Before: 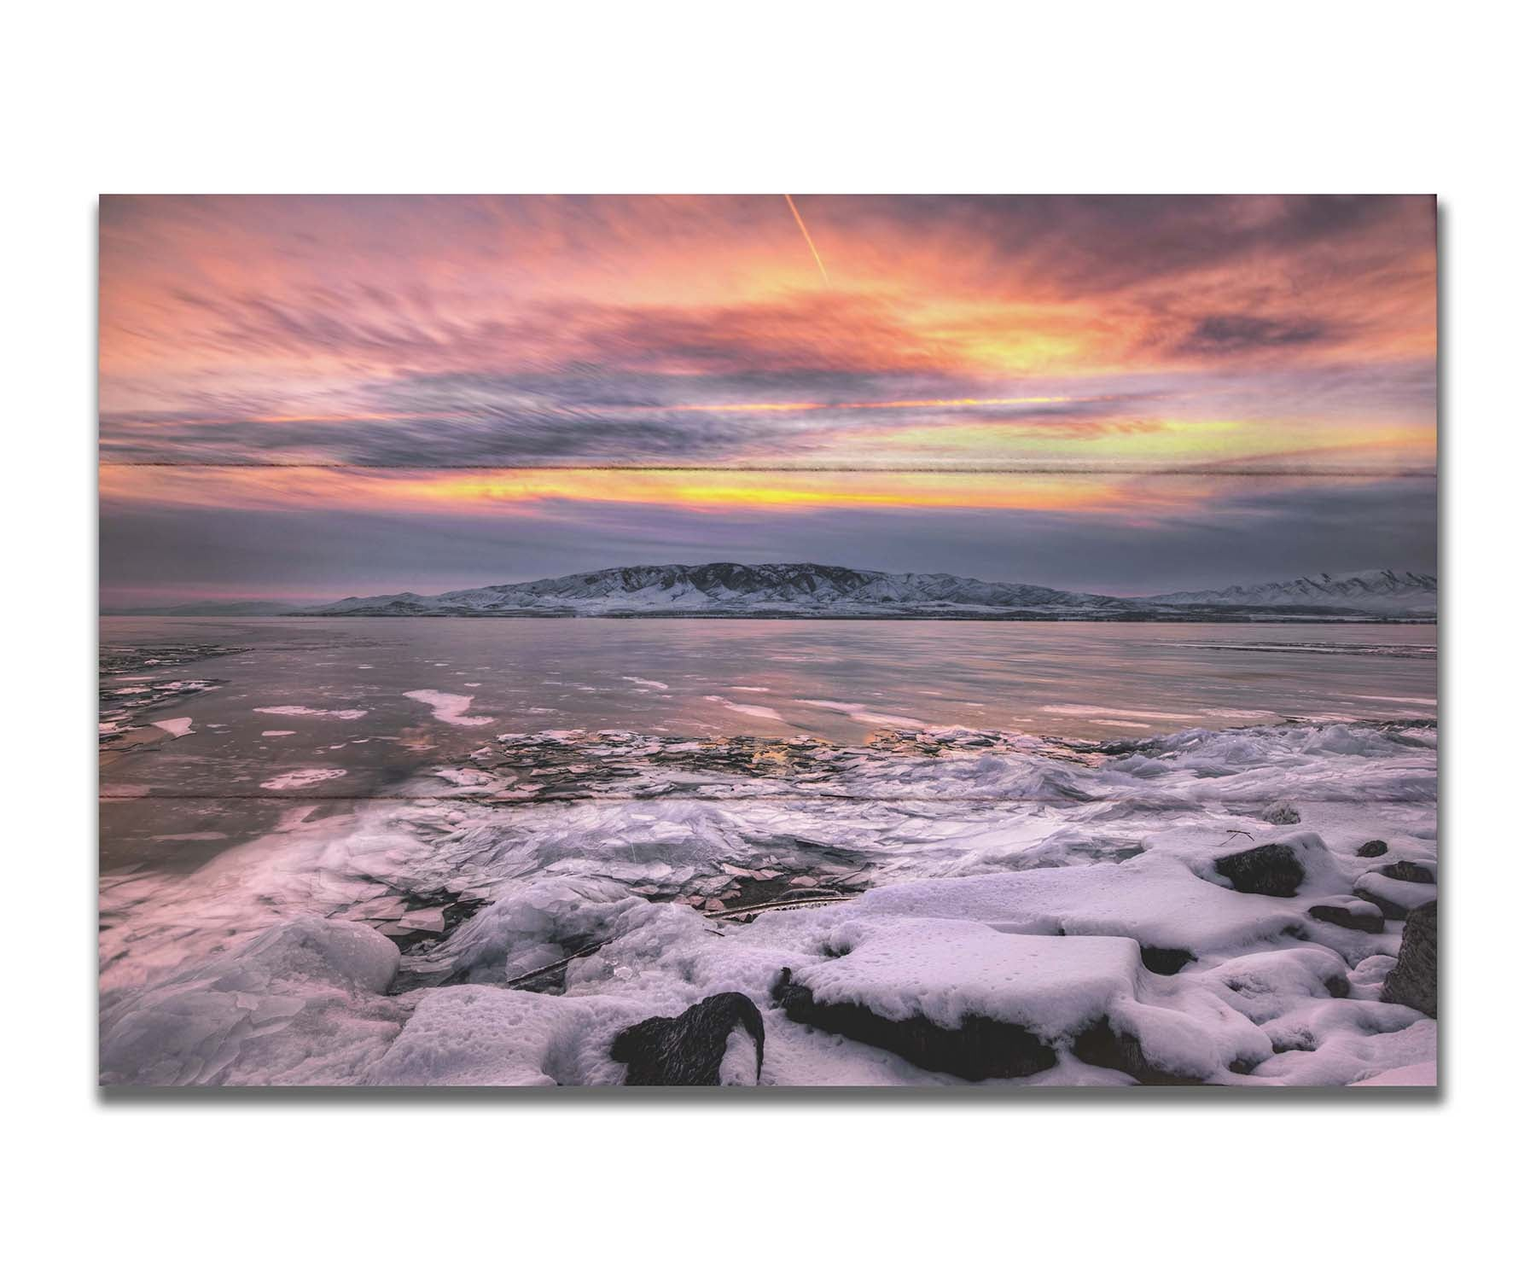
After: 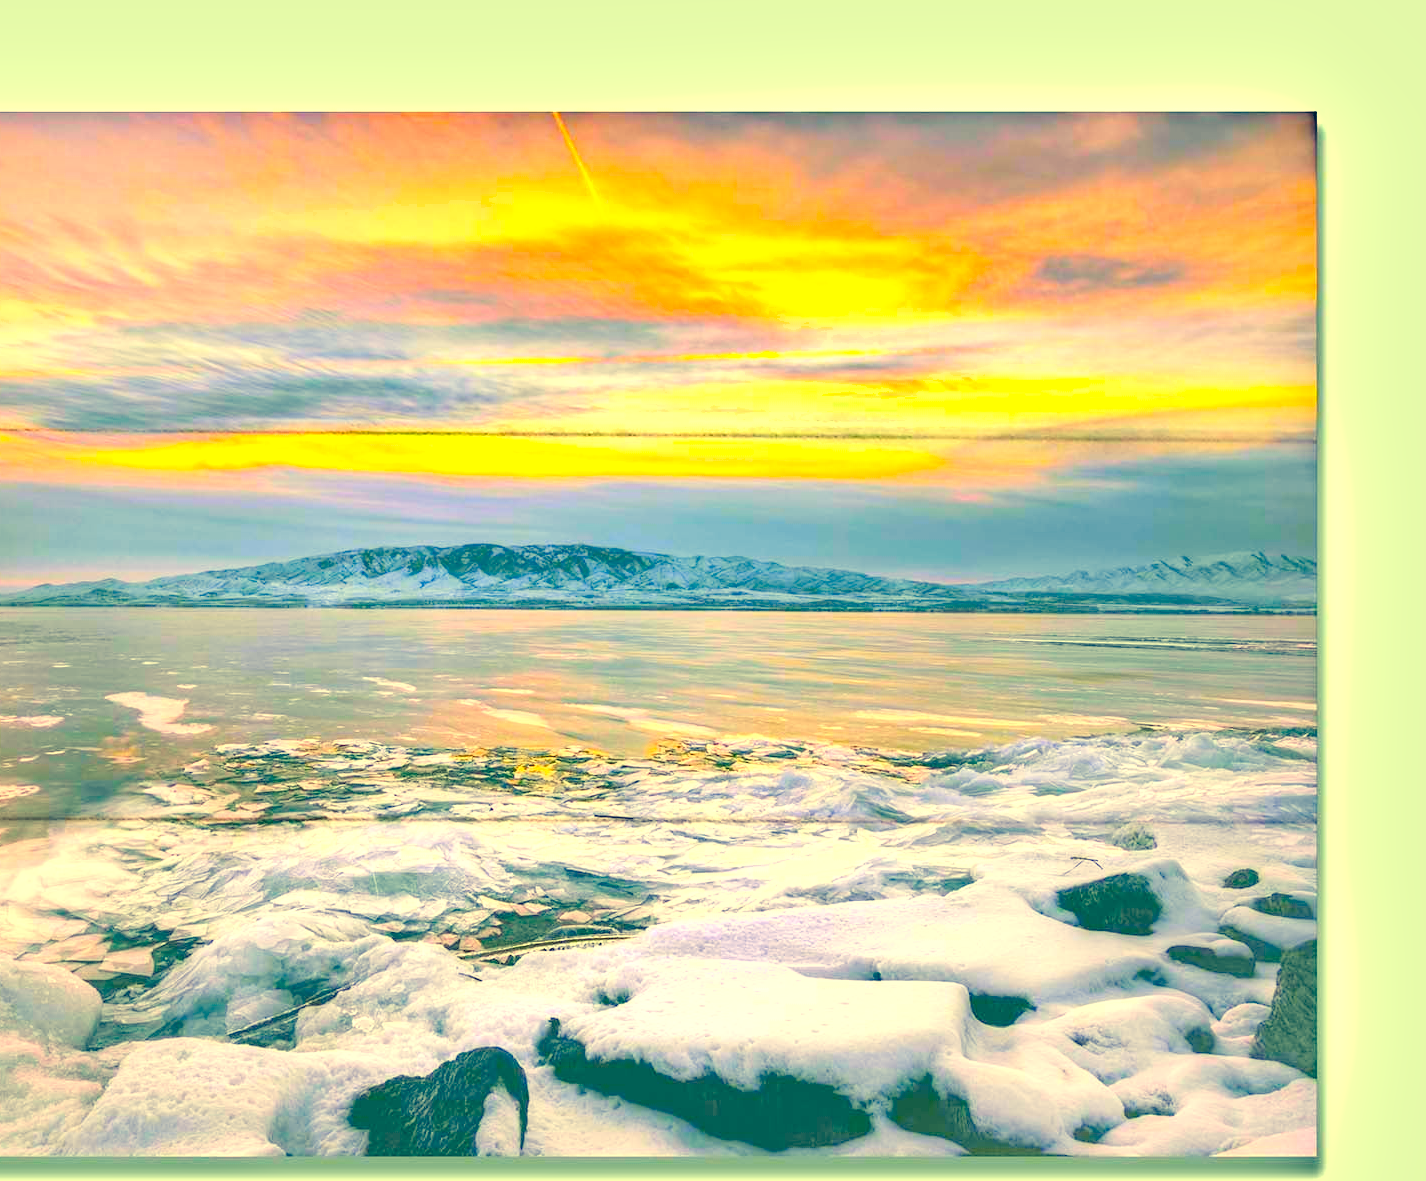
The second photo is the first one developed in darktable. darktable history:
crop and rotate: left 20.425%, top 7.749%, right 0.32%, bottom 13.47%
color correction: highlights a* -15.45, highlights b* 39.86, shadows a* -39.72, shadows b* -26.02
color balance rgb: shadows lift › chroma 0.656%, shadows lift › hue 115.59°, linear chroma grading › shadows 10.026%, linear chroma grading › highlights 9.244%, linear chroma grading › global chroma 14.61%, linear chroma grading › mid-tones 14.717%, perceptual saturation grading › global saturation 25.009%, global vibrance 20.745%
levels: levels [0, 0.397, 0.955]
shadows and highlights: radius 45.29, white point adjustment 6.47, compress 79.87%, soften with gaussian
exposure: black level correction 0.001, exposure 0.499 EV, compensate highlight preservation false
